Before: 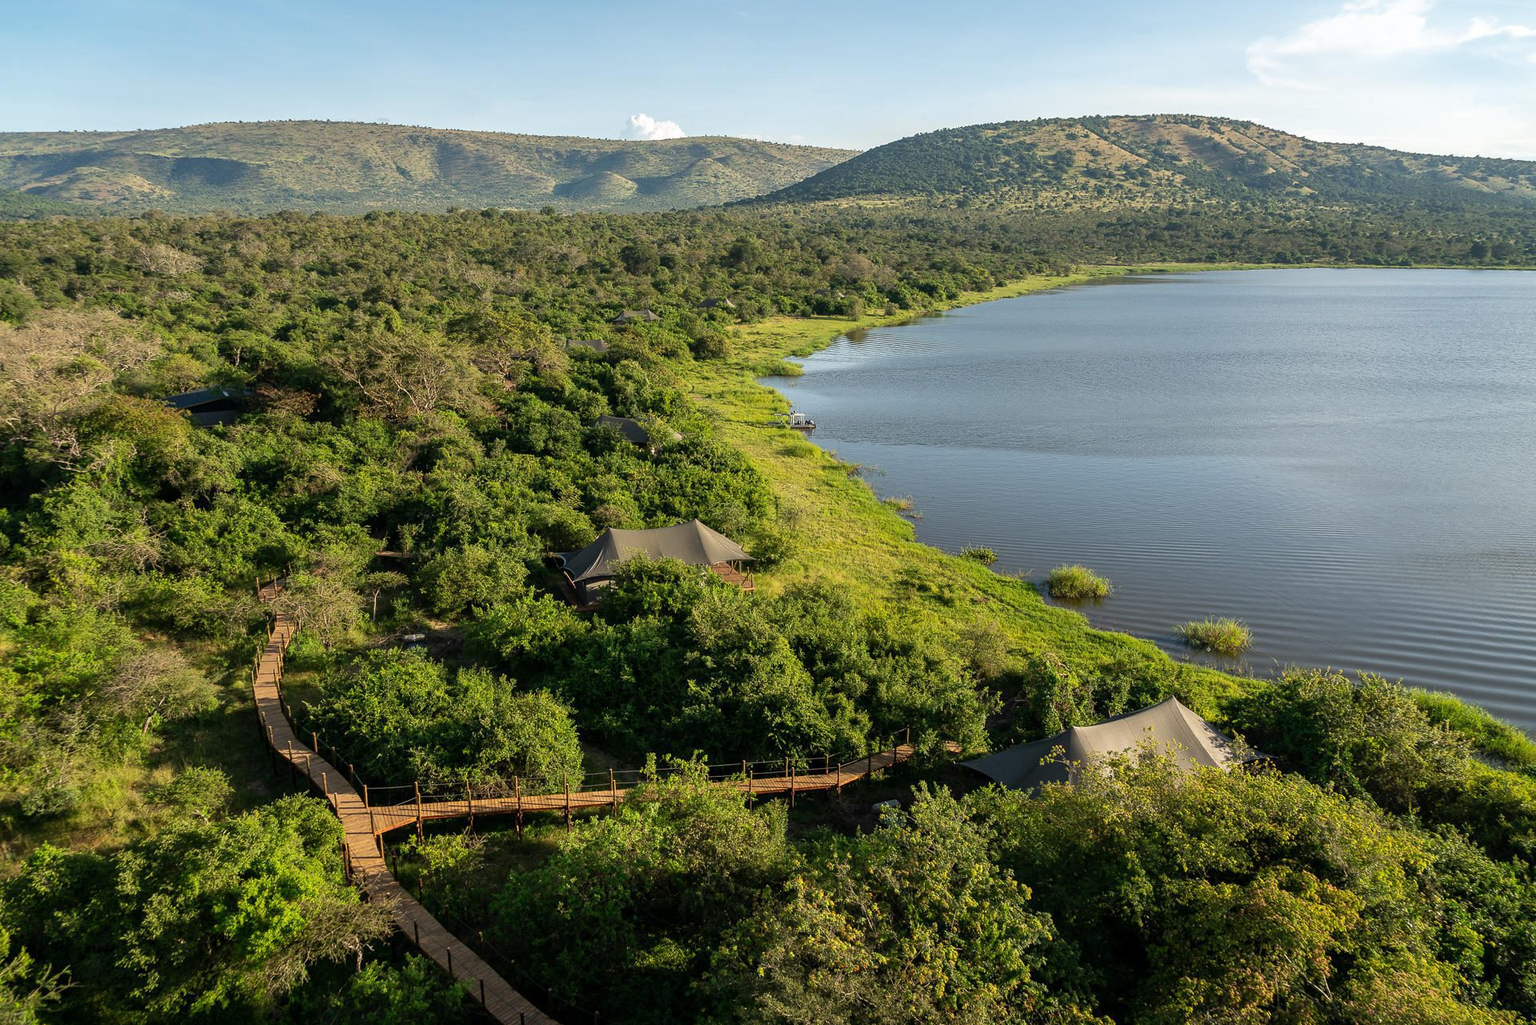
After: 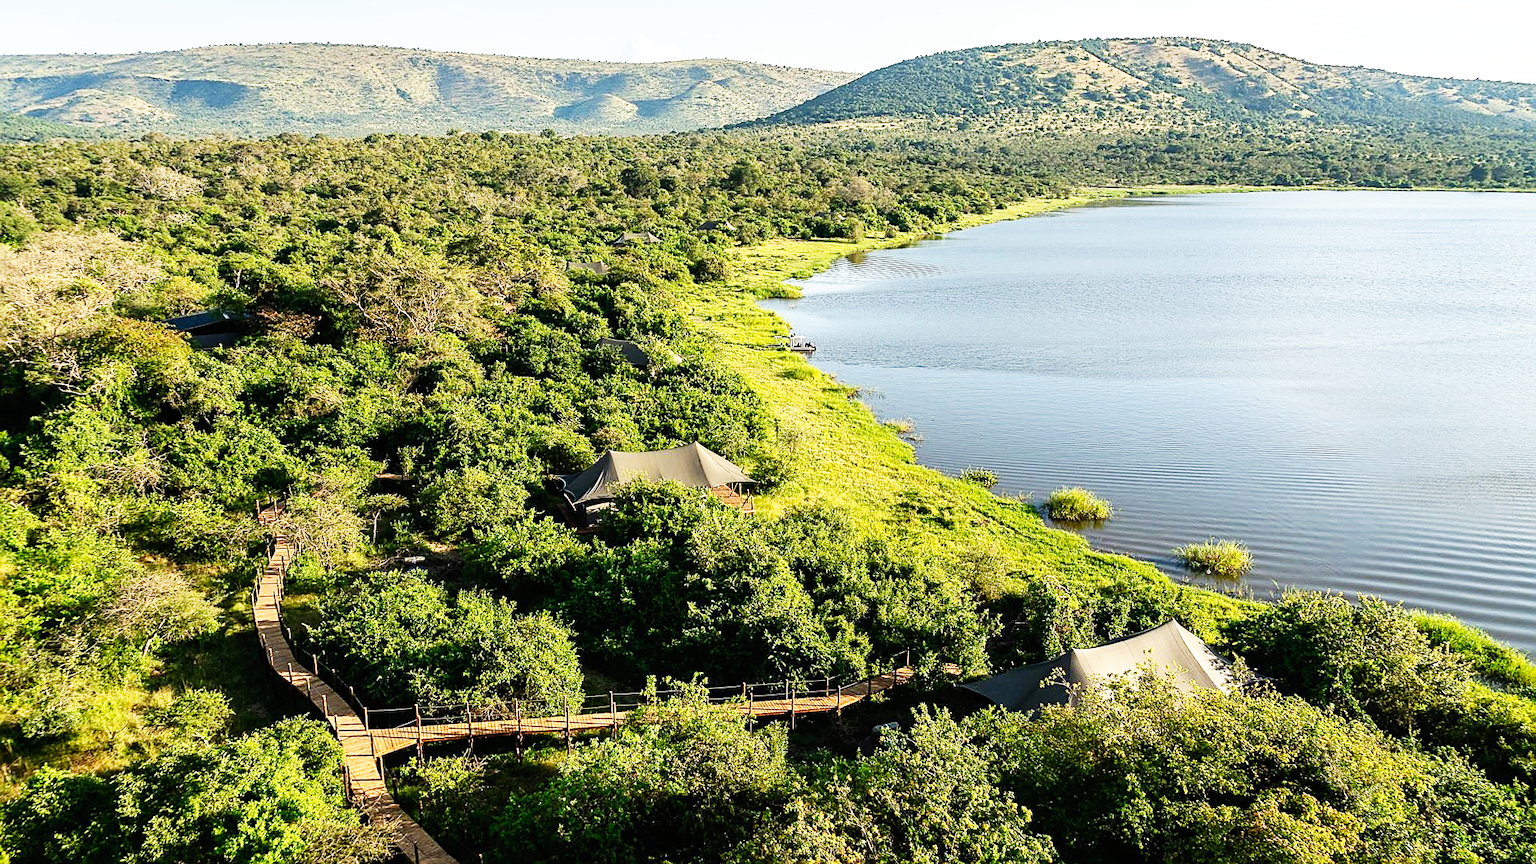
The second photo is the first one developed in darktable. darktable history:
crop: top 7.625%, bottom 8.027%
sharpen: amount 0.55
base curve: curves: ch0 [(0, 0) (0.007, 0.004) (0.027, 0.03) (0.046, 0.07) (0.207, 0.54) (0.442, 0.872) (0.673, 0.972) (1, 1)], preserve colors none
